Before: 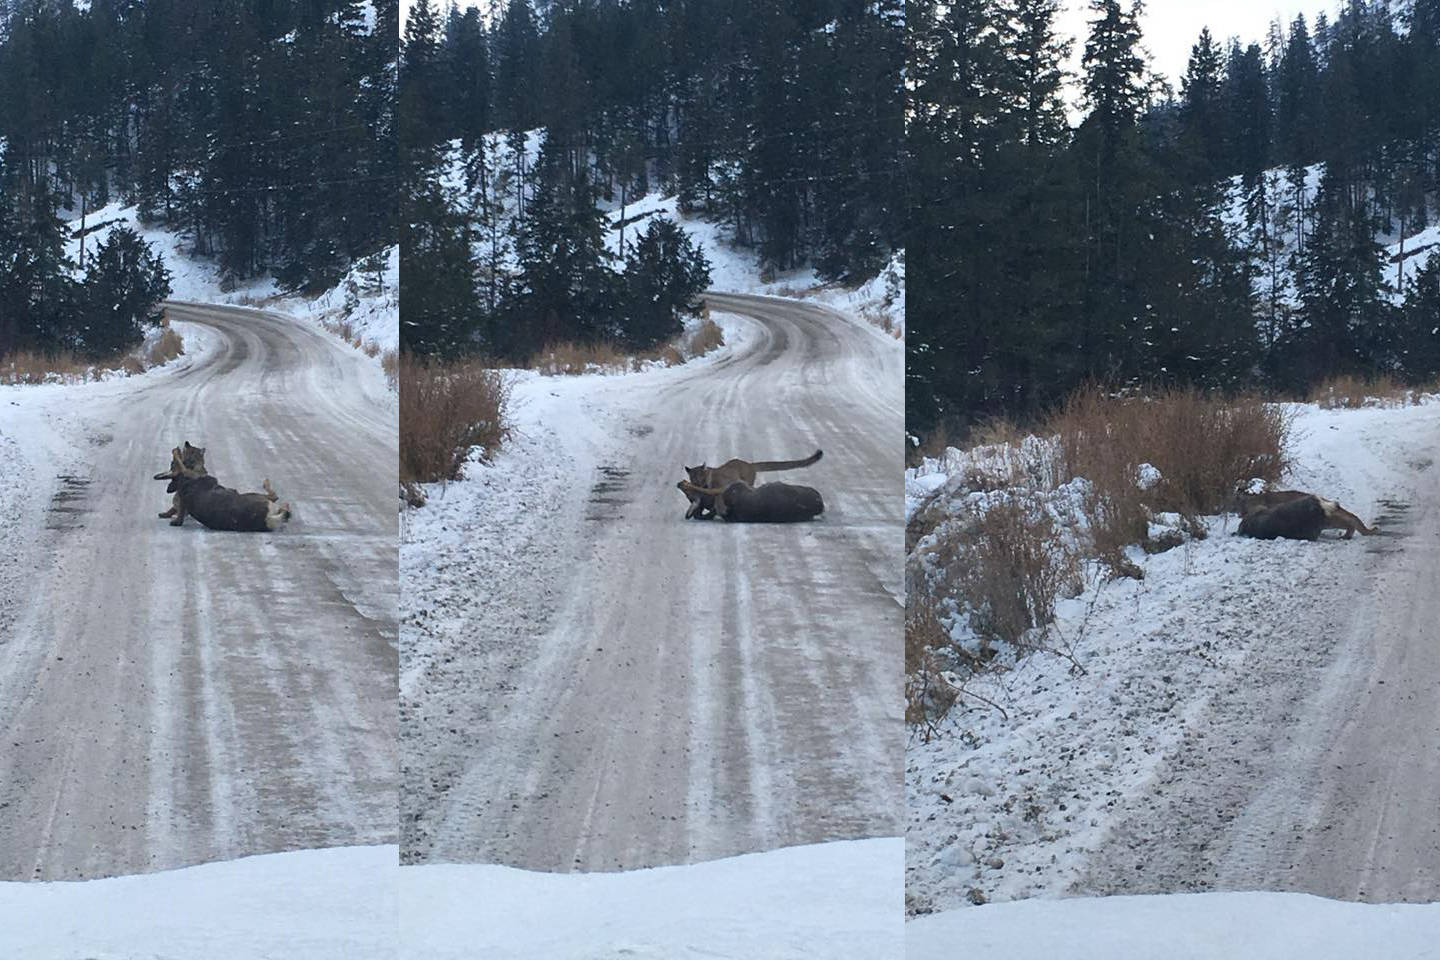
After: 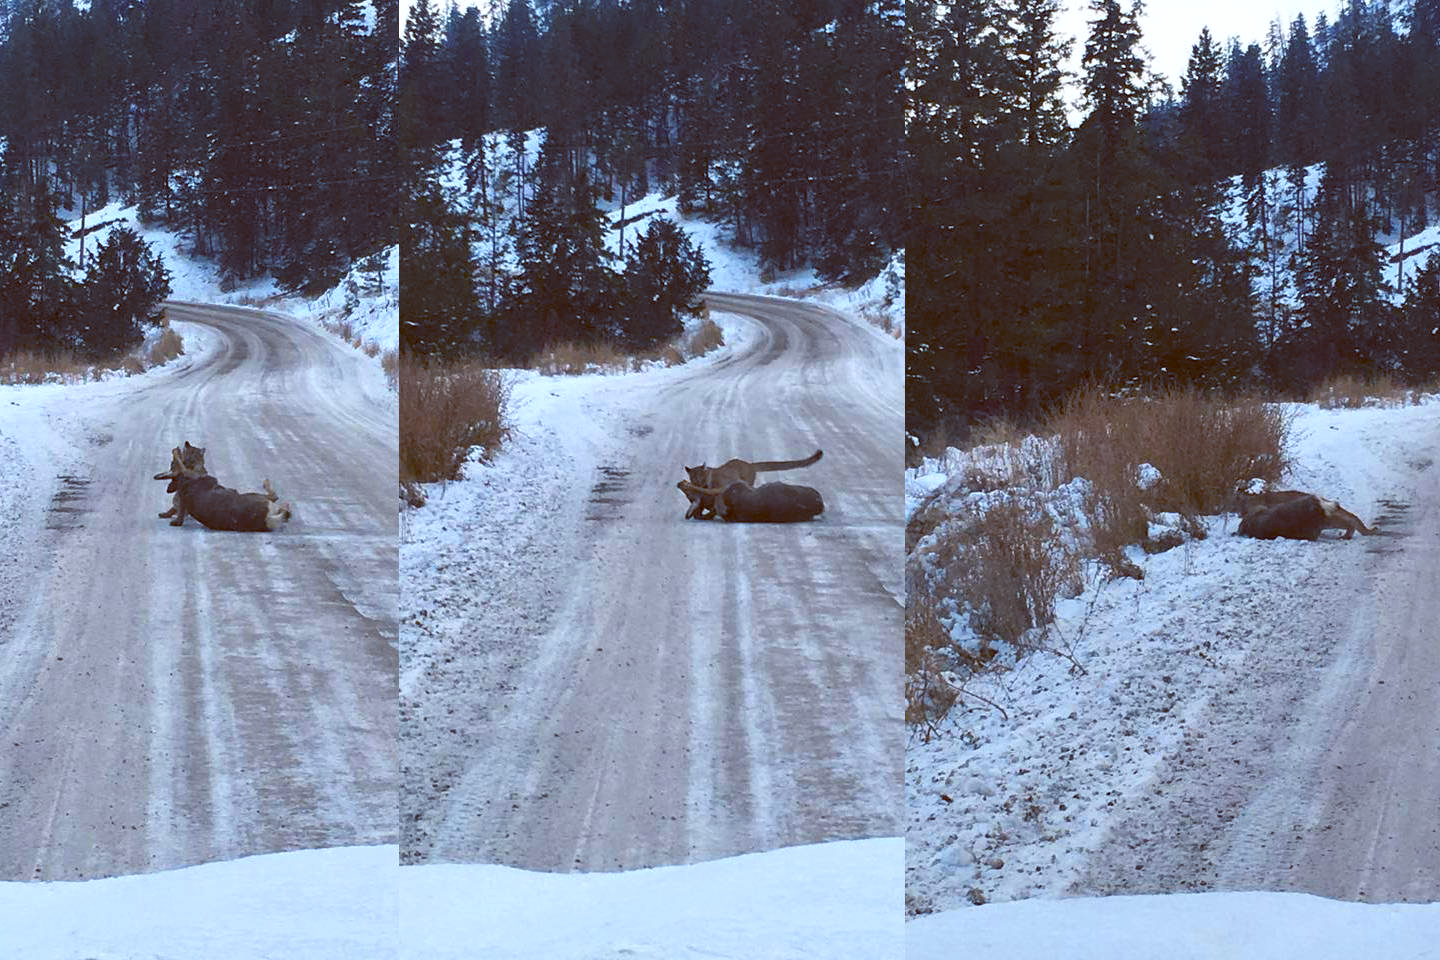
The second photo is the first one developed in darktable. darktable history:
color balance: lift [1, 1.015, 1.004, 0.985], gamma [1, 0.958, 0.971, 1.042], gain [1, 0.956, 0.977, 1.044]
color zones: curves: ch0 [(0.099, 0.624) (0.257, 0.596) (0.384, 0.376) (0.529, 0.492) (0.697, 0.564) (0.768, 0.532) (0.908, 0.644)]; ch1 [(0.112, 0.564) (0.254, 0.612) (0.432, 0.676) (0.592, 0.456) (0.743, 0.684) (0.888, 0.536)]; ch2 [(0.25, 0.5) (0.469, 0.36) (0.75, 0.5)]
